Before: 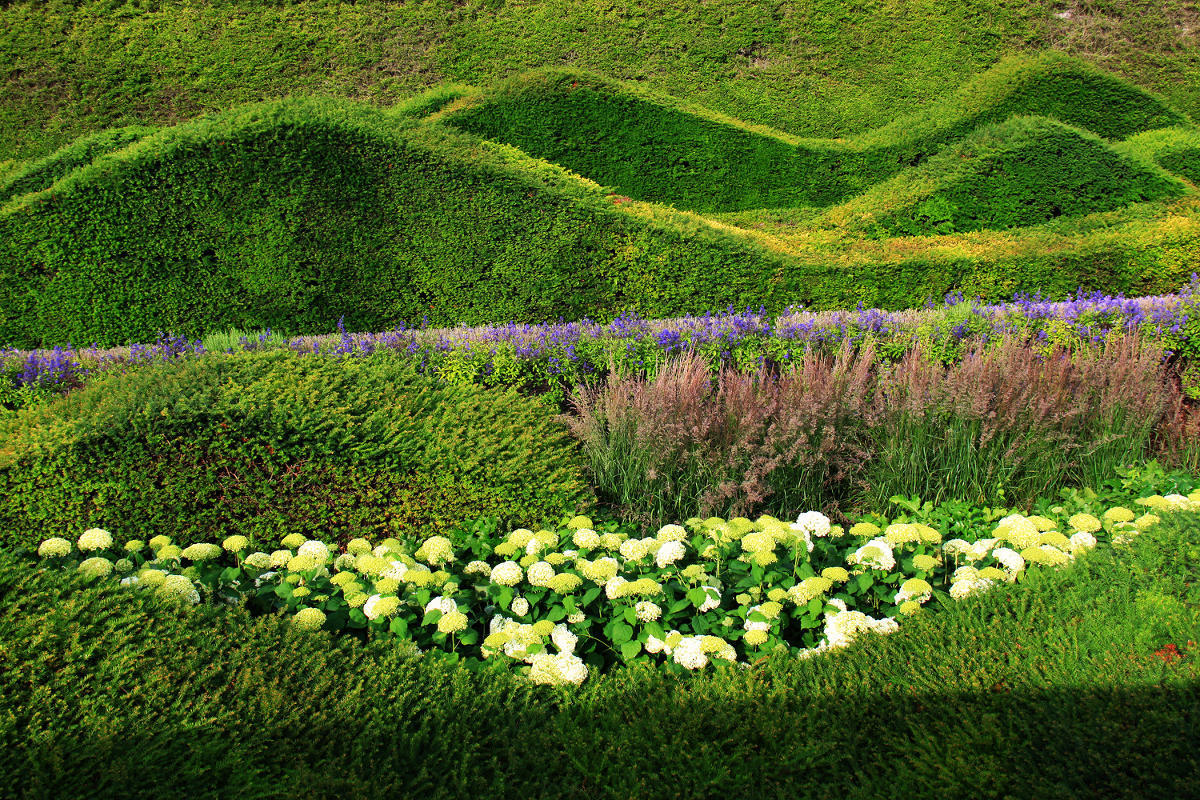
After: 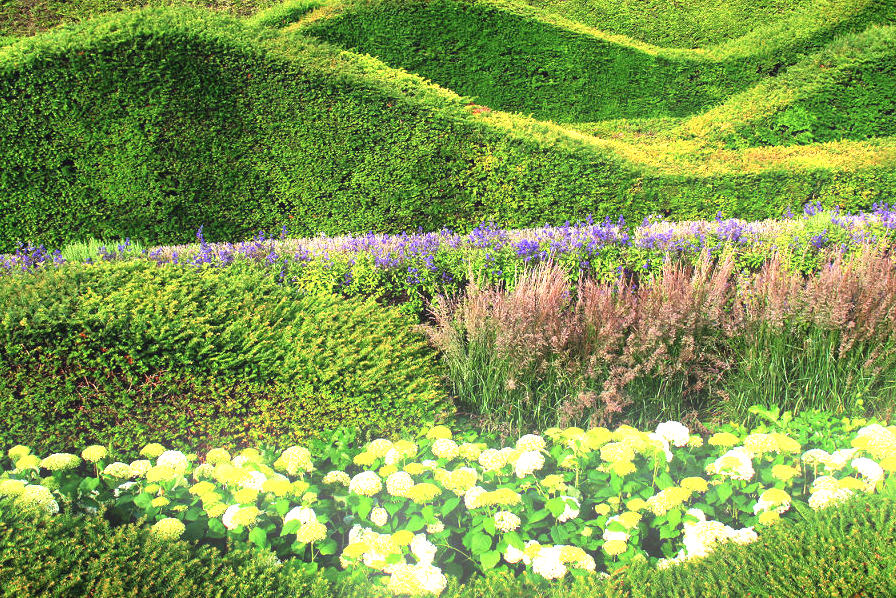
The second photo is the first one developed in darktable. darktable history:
crop and rotate: left 11.831%, top 11.346%, right 13.429%, bottom 13.899%
exposure: black level correction 0, exposure 1.1 EV, compensate exposure bias true, compensate highlight preservation false
bloom: size 9%, threshold 100%, strength 7%
contrast brightness saturation: contrast -0.08, brightness -0.04, saturation -0.11
